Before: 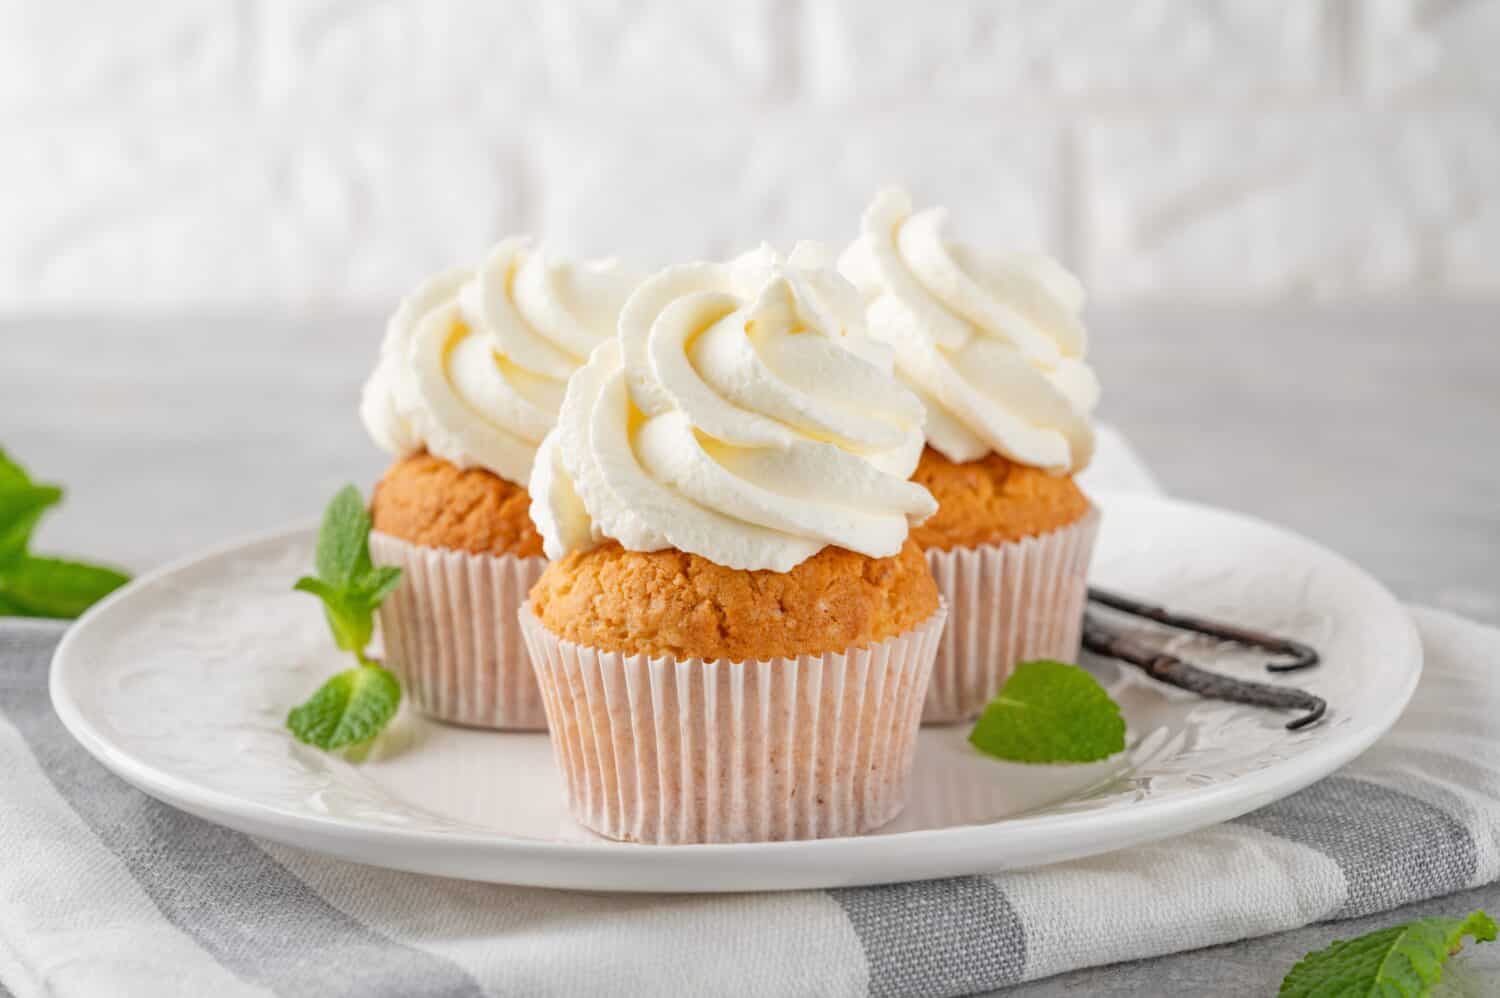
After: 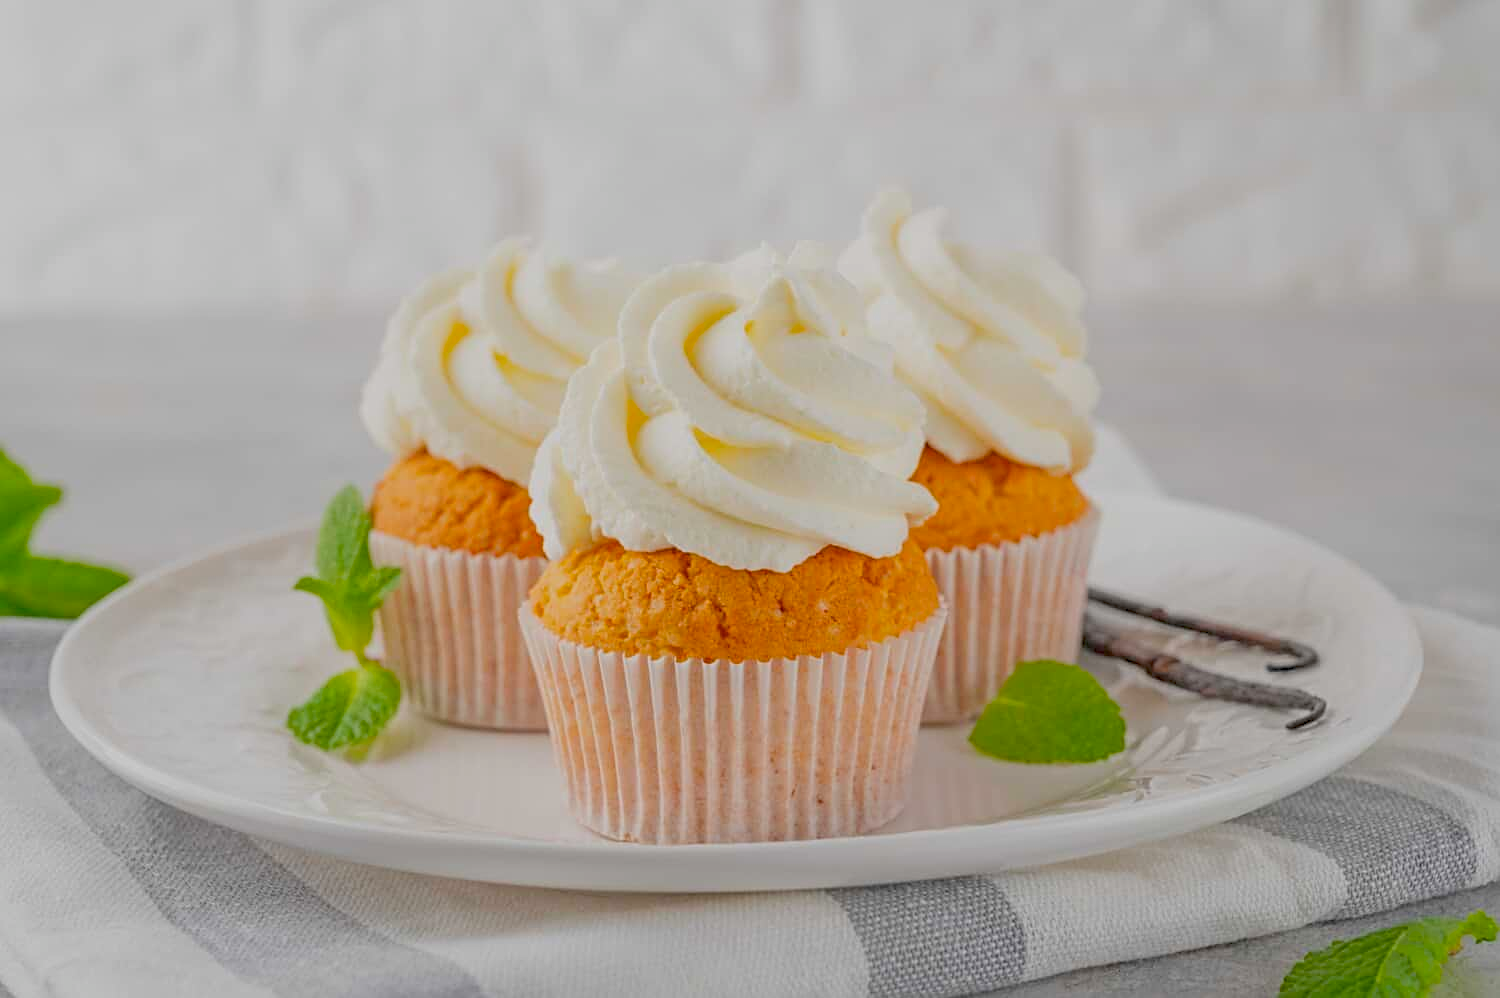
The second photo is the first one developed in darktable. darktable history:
color balance rgb: perceptual saturation grading › global saturation 25.143%, contrast -29.584%
sharpen: on, module defaults
